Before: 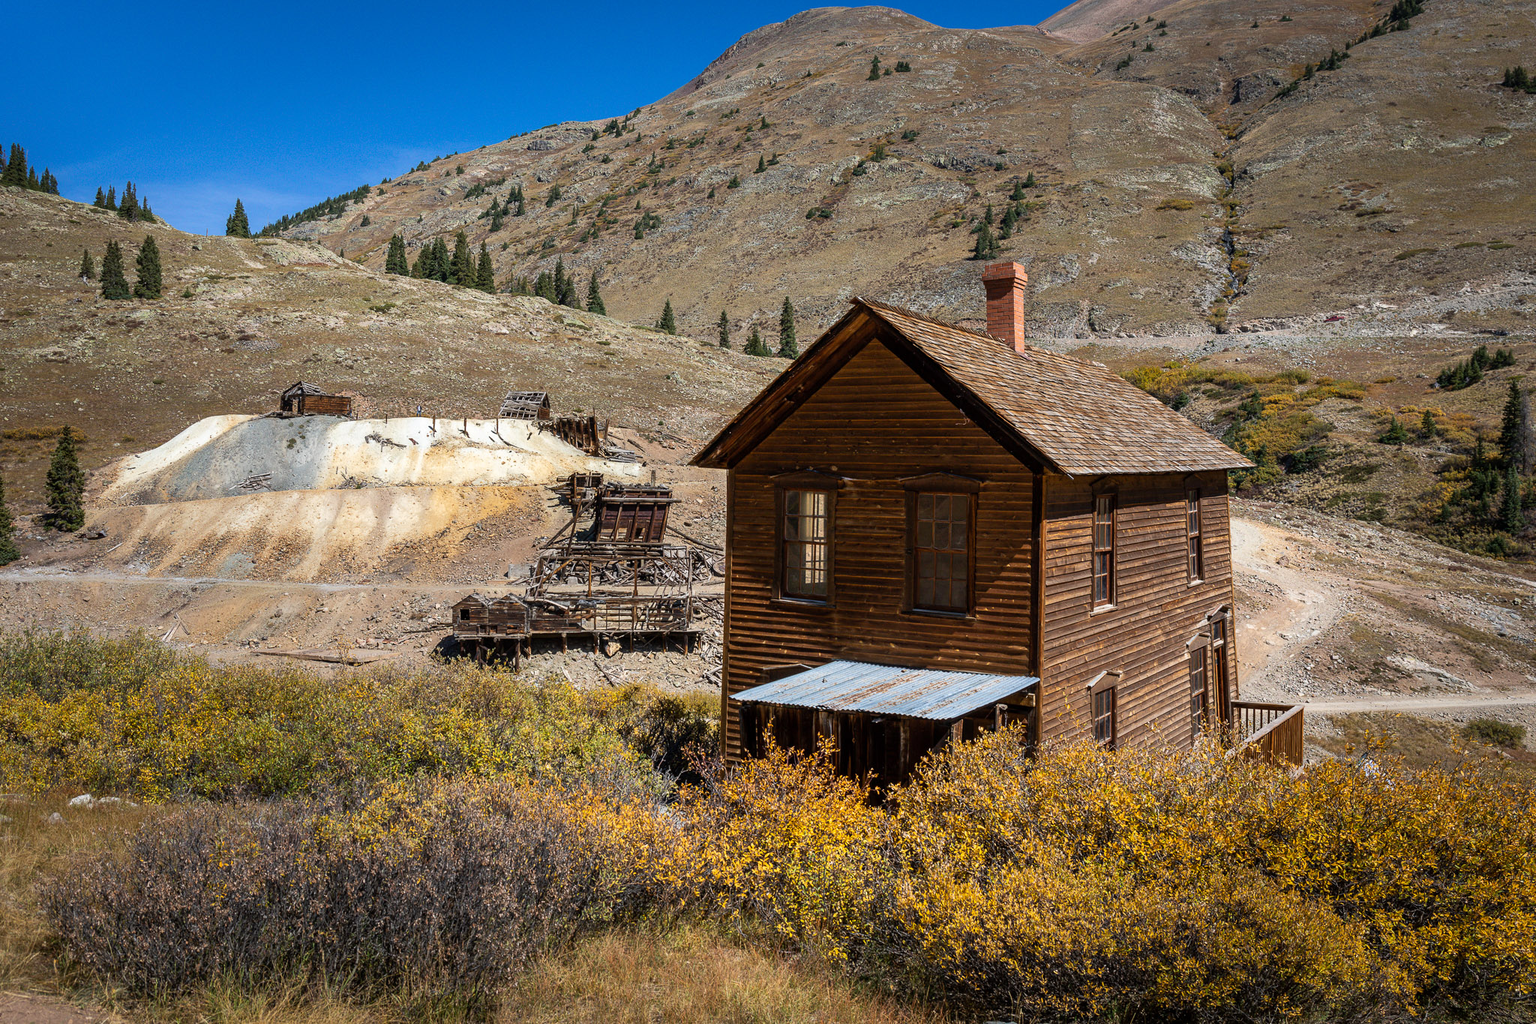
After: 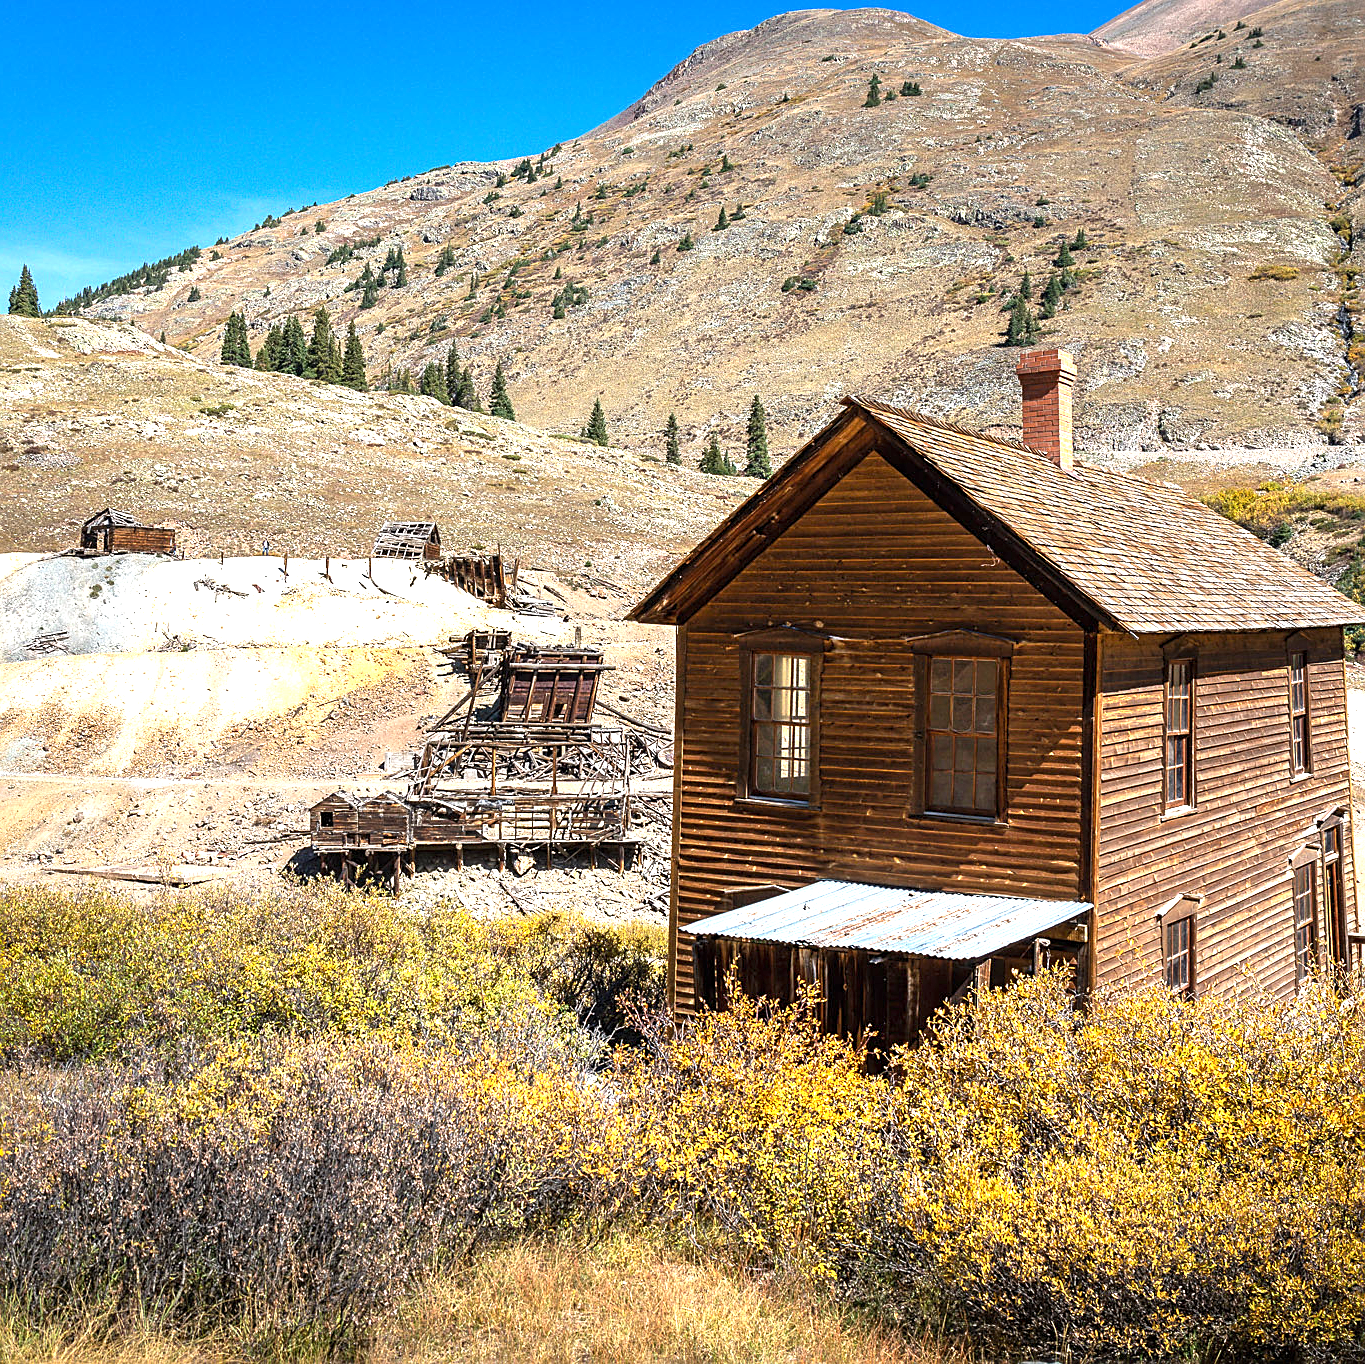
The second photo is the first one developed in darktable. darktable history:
crop and rotate: left 14.349%, right 18.957%
levels: levels [0, 0.498, 1]
exposure: black level correction 0, exposure 1.296 EV, compensate highlight preservation false
sharpen: on, module defaults
